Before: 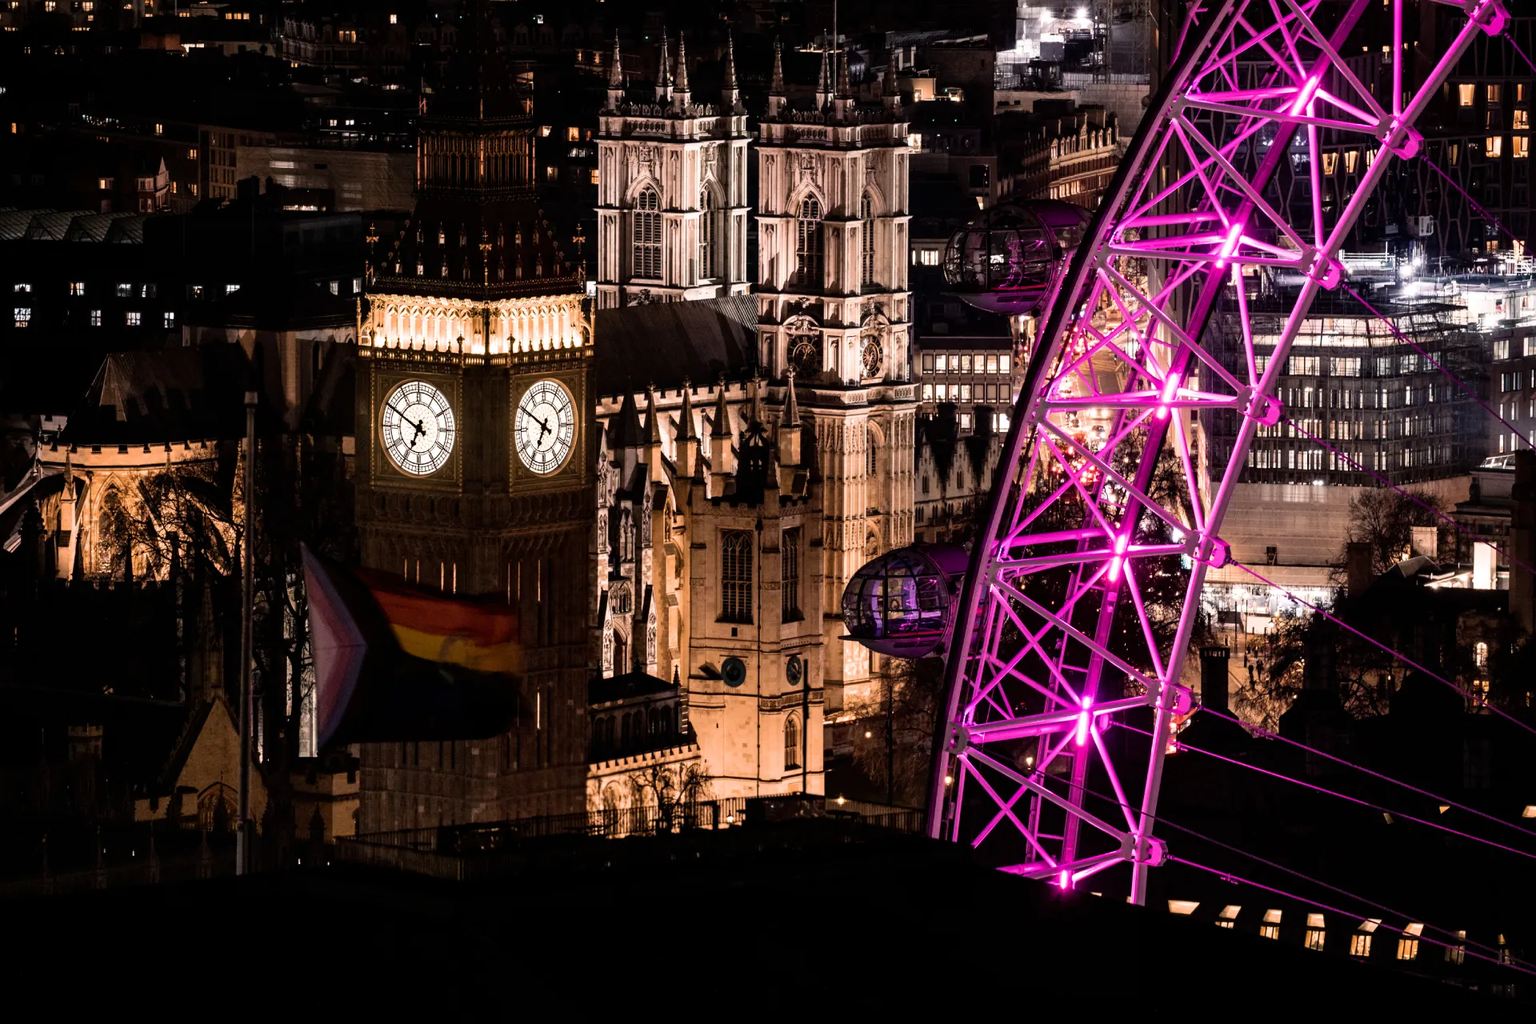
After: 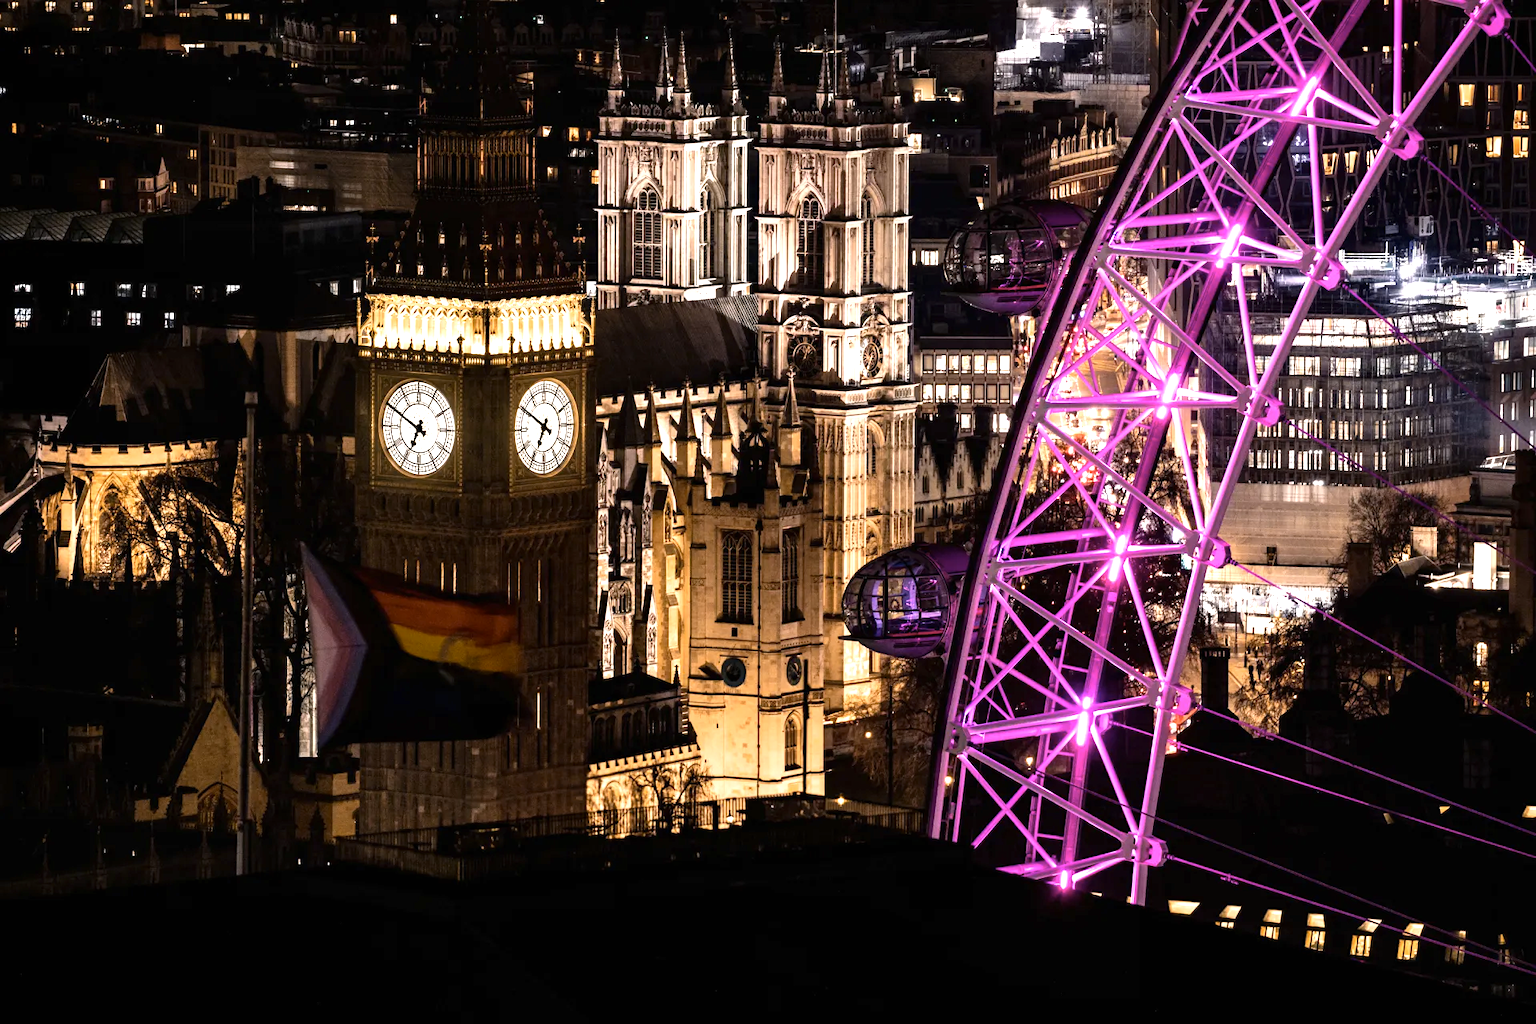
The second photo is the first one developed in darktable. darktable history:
exposure: black level correction 0, exposure 0.7 EV, compensate exposure bias true, compensate highlight preservation false
color contrast: green-magenta contrast 0.8, blue-yellow contrast 1.1, unbound 0
